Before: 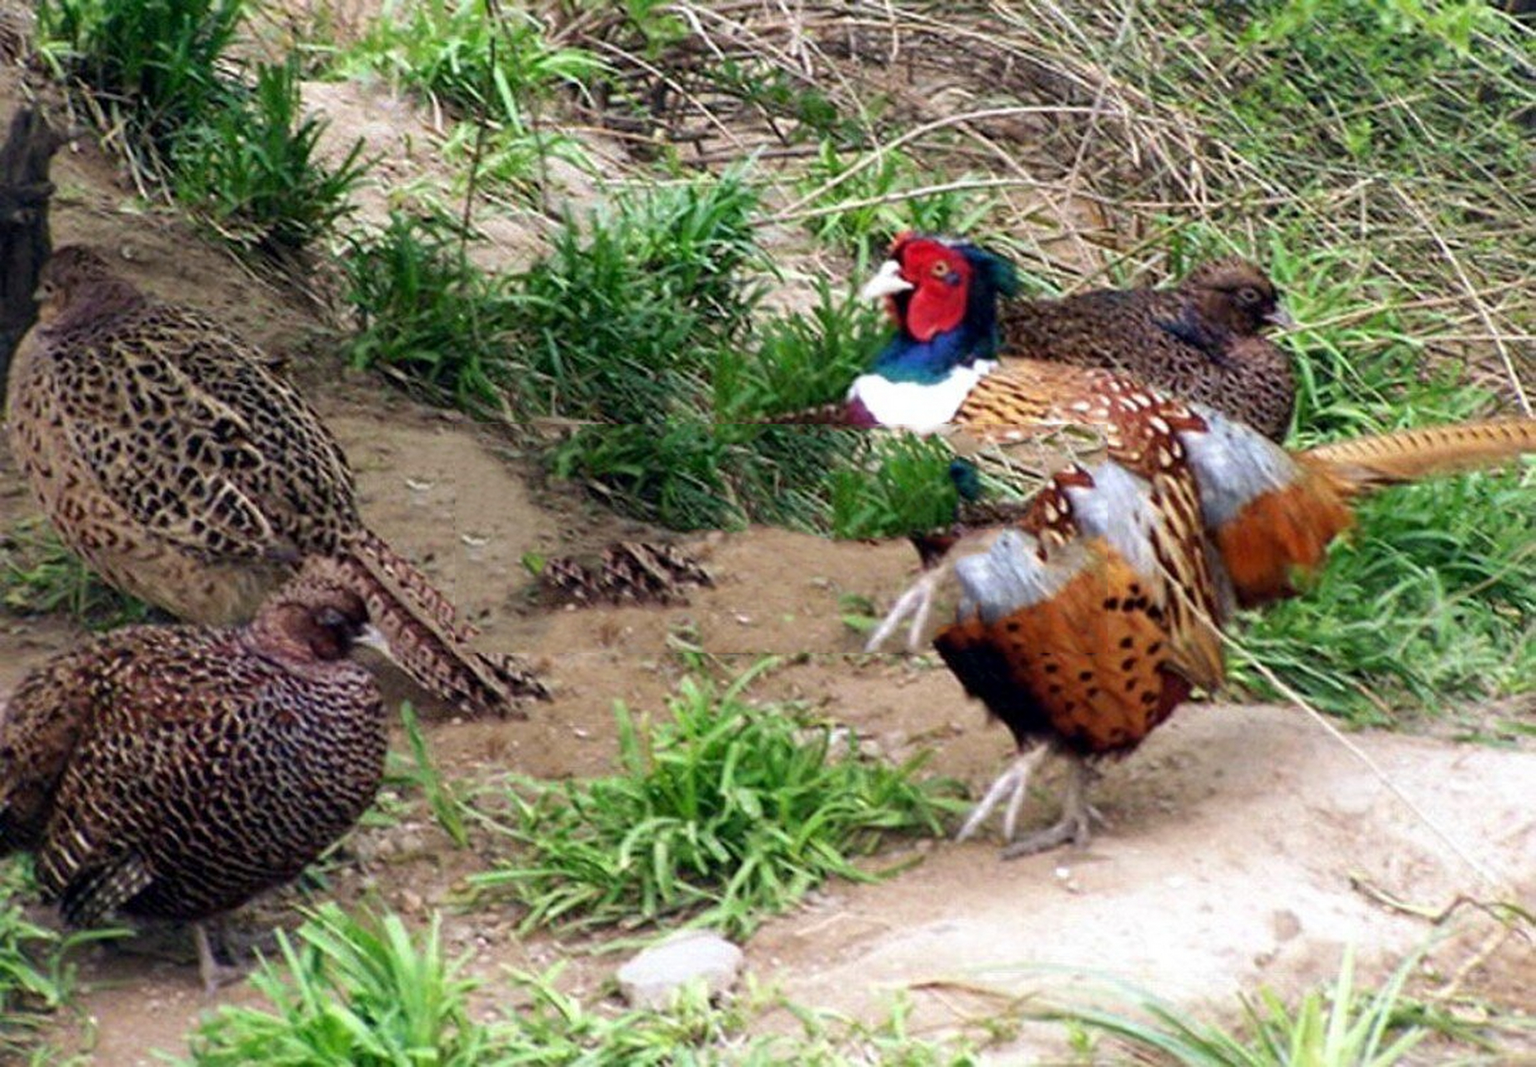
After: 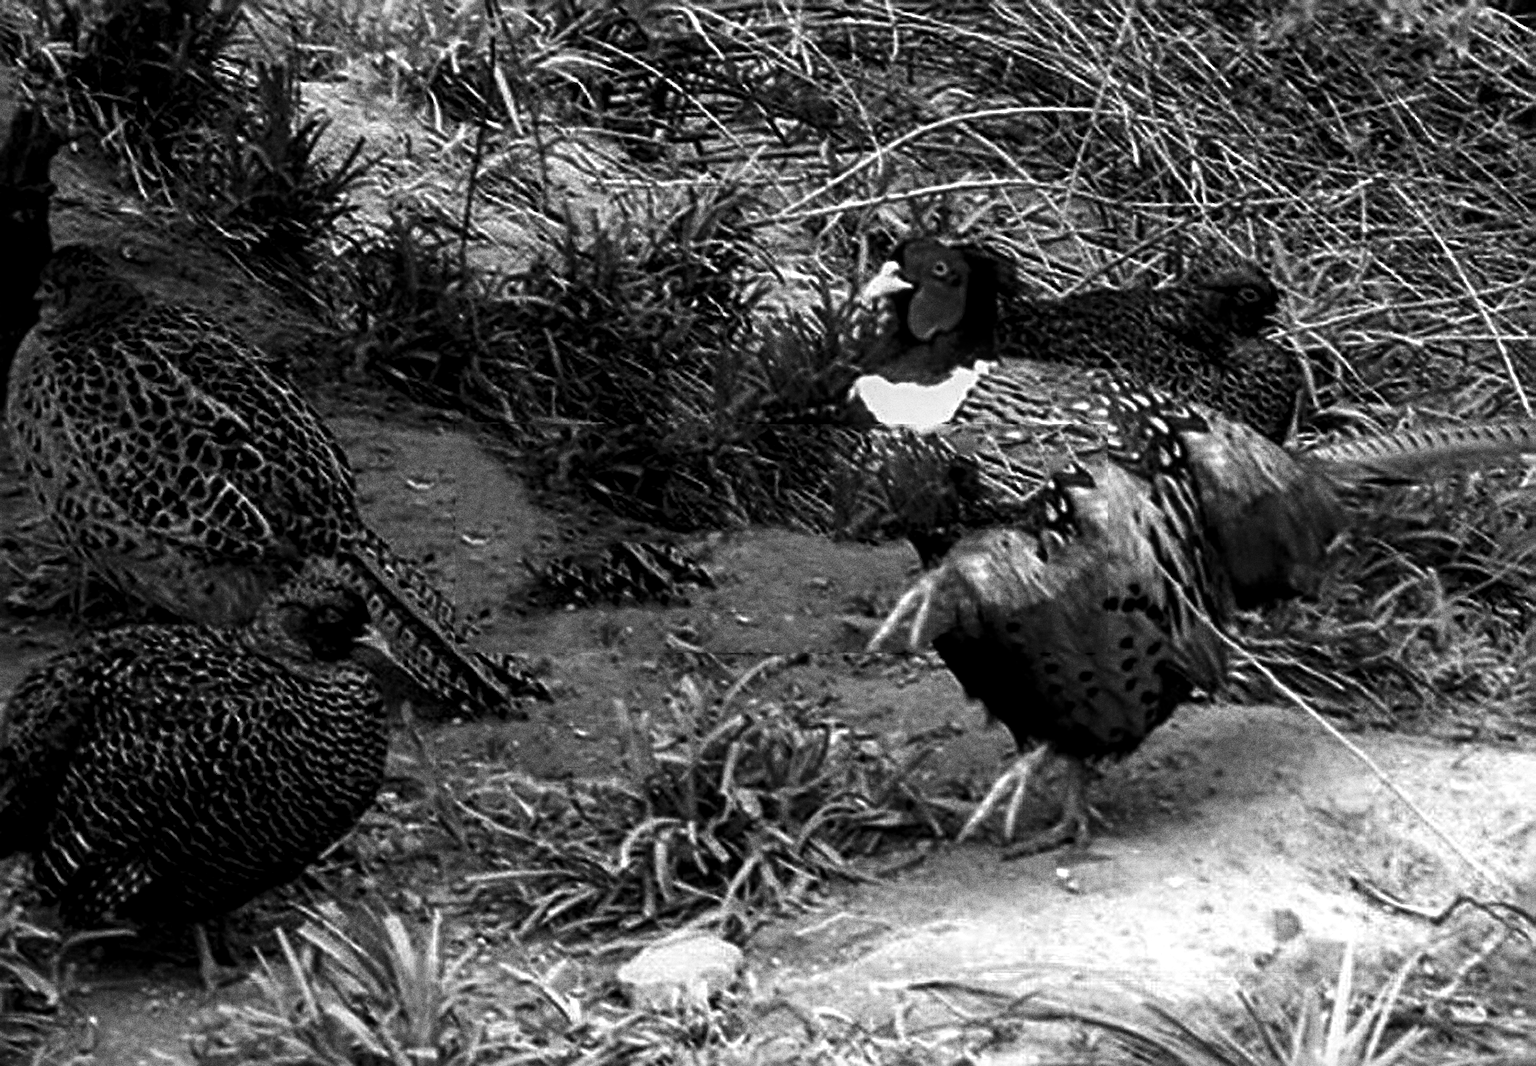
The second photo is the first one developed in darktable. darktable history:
white balance: red 1, blue 1
contrast brightness saturation: brightness -0.52
monochrome: size 1
exposure: black level correction 0.004, exposure 0.014 EV, compensate highlight preservation false
sharpen: radius 4
local contrast: on, module defaults
grain: coarseness 0.09 ISO, strength 40%
